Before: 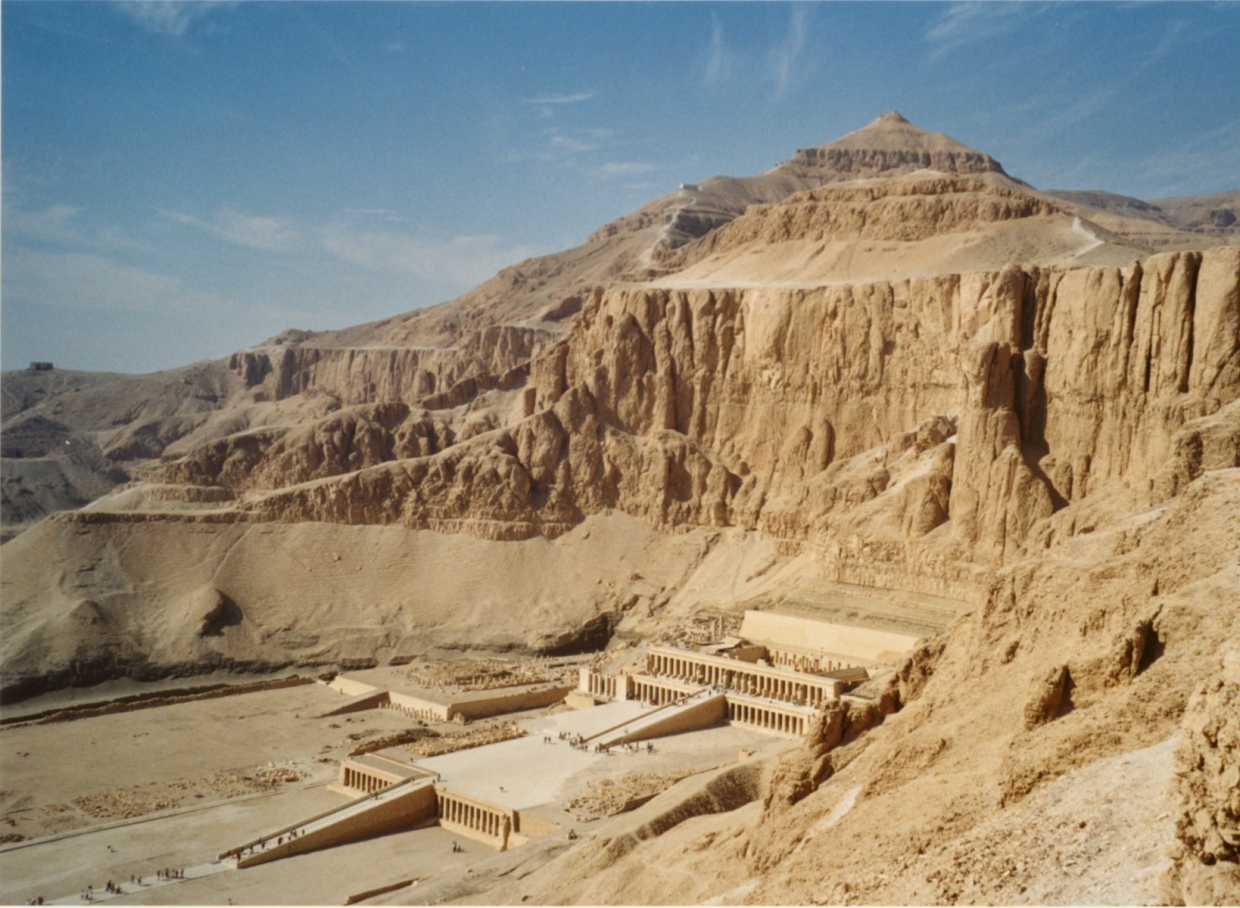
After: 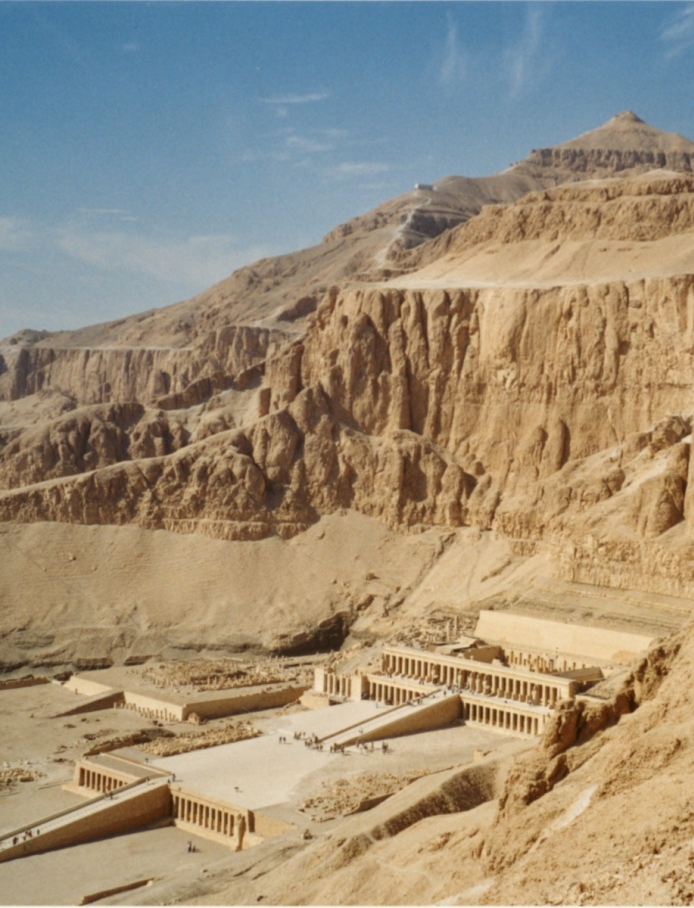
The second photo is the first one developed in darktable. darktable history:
crop: left 21.45%, right 22.566%
